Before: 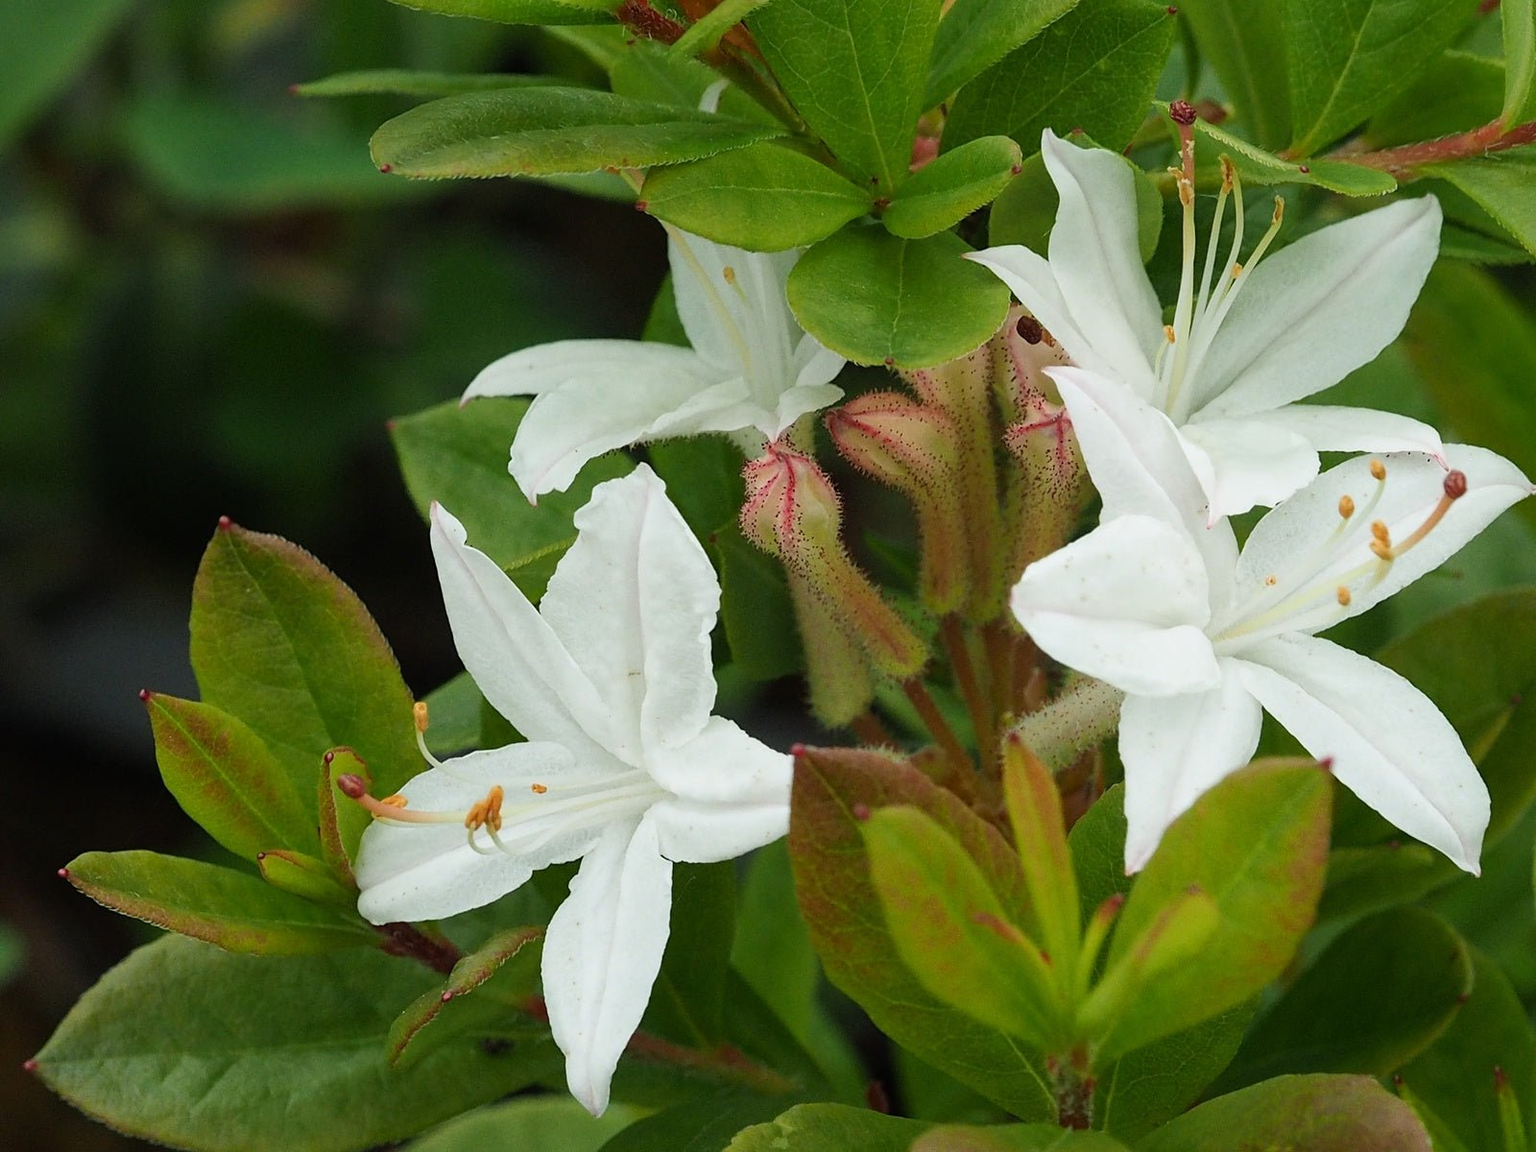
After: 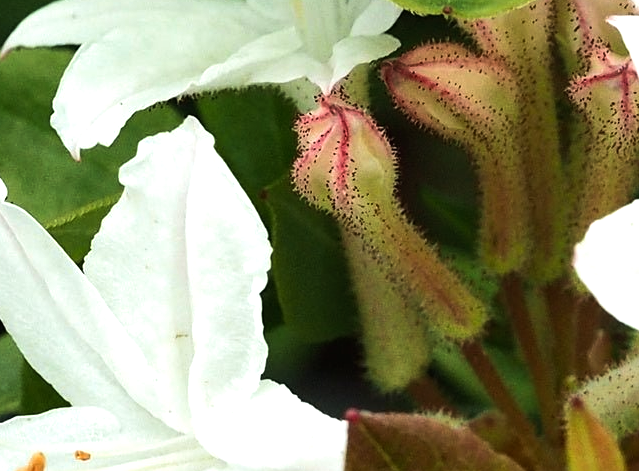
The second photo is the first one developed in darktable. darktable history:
crop: left 29.989%, top 30.506%, right 30.012%, bottom 30.231%
tone equalizer: -8 EV -0.768 EV, -7 EV -0.699 EV, -6 EV -0.586 EV, -5 EV -0.419 EV, -3 EV 0.401 EV, -2 EV 0.6 EV, -1 EV 0.679 EV, +0 EV 0.73 EV, edges refinement/feathering 500, mask exposure compensation -1.57 EV, preserve details no
velvia: on, module defaults
